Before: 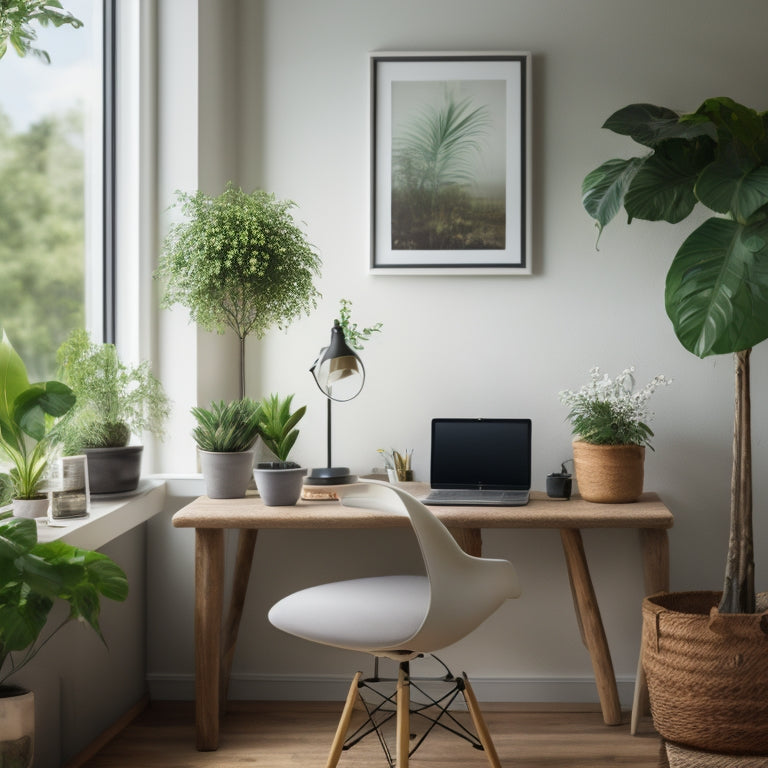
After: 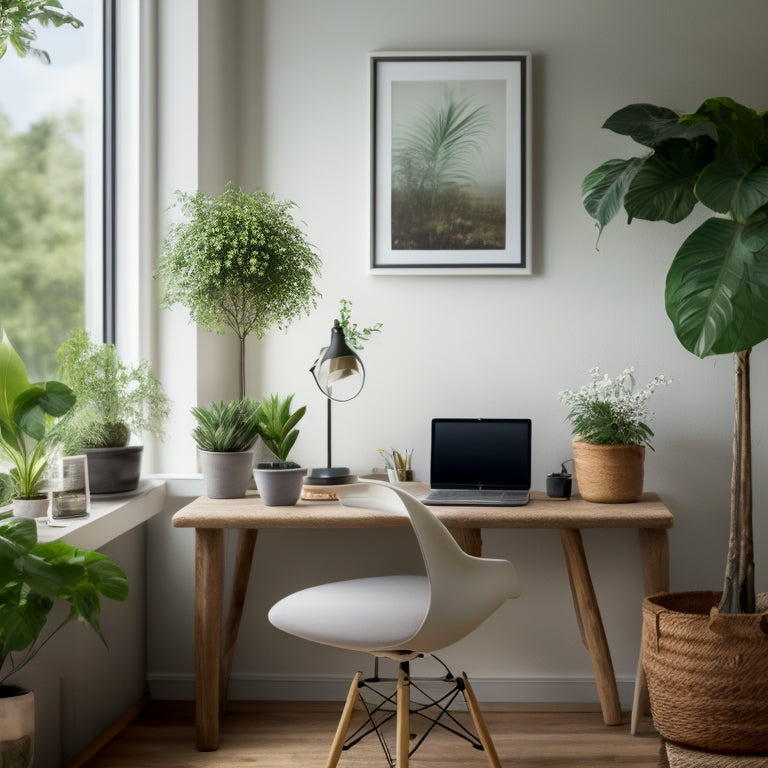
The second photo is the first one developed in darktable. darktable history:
white balance: emerald 1
exposure: black level correction 0.005, exposure 0.014 EV, compensate highlight preservation false
